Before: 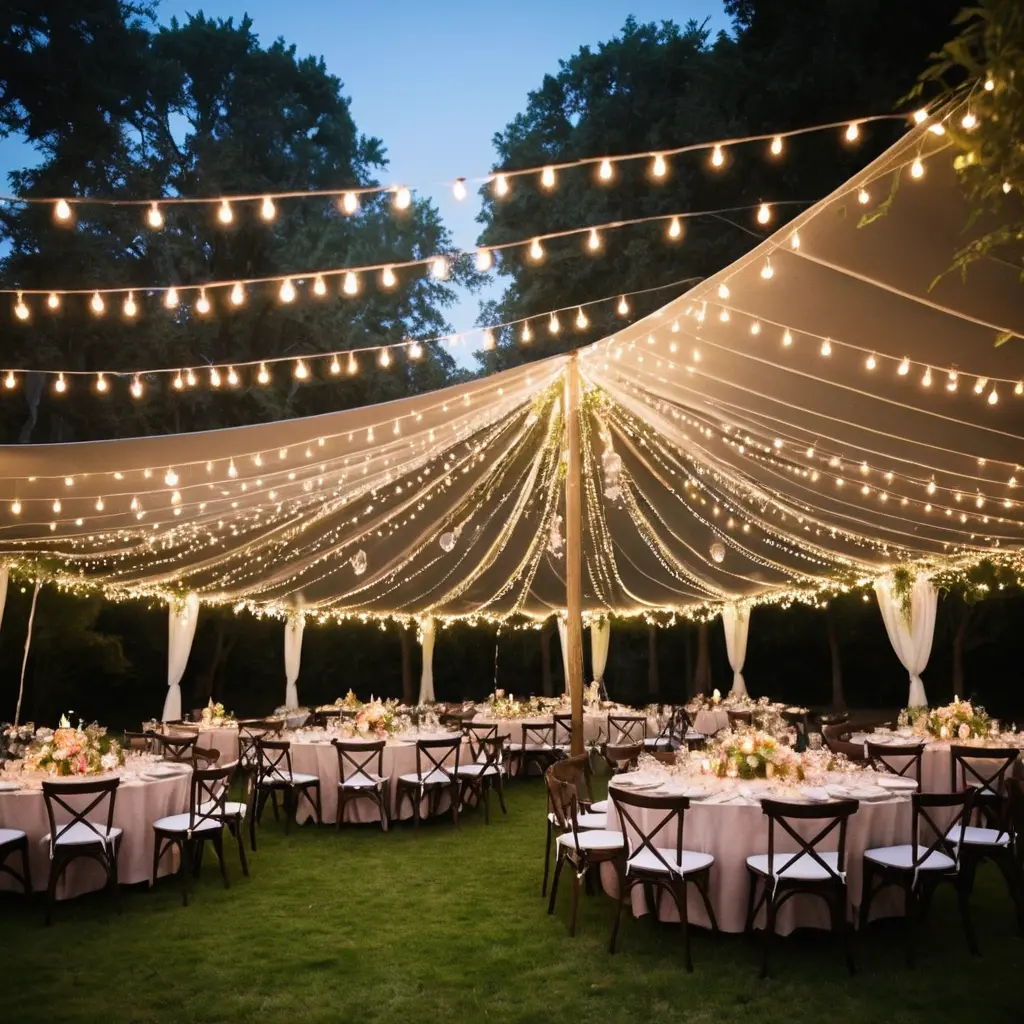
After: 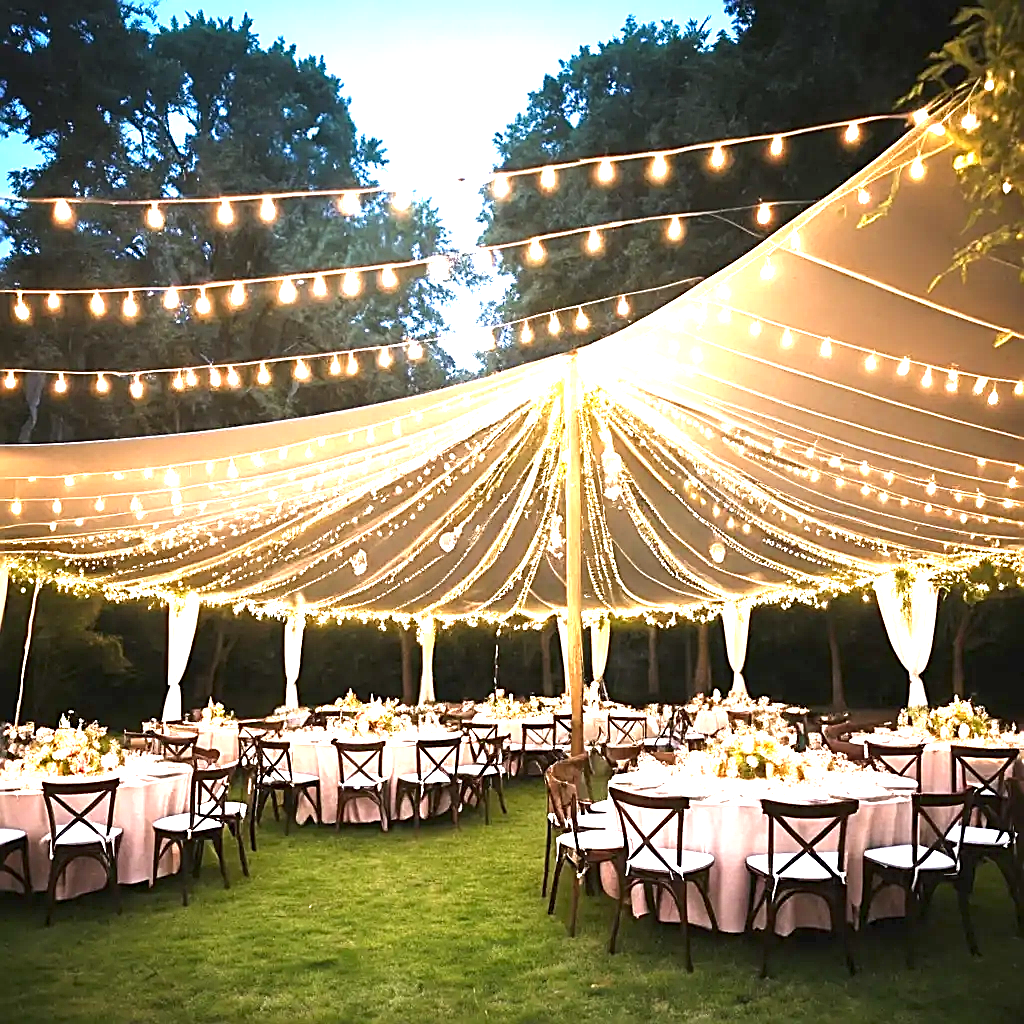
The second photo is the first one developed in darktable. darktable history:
sharpen: amount 1
exposure: black level correction 0, exposure 1.9 EV, compensate highlight preservation false
